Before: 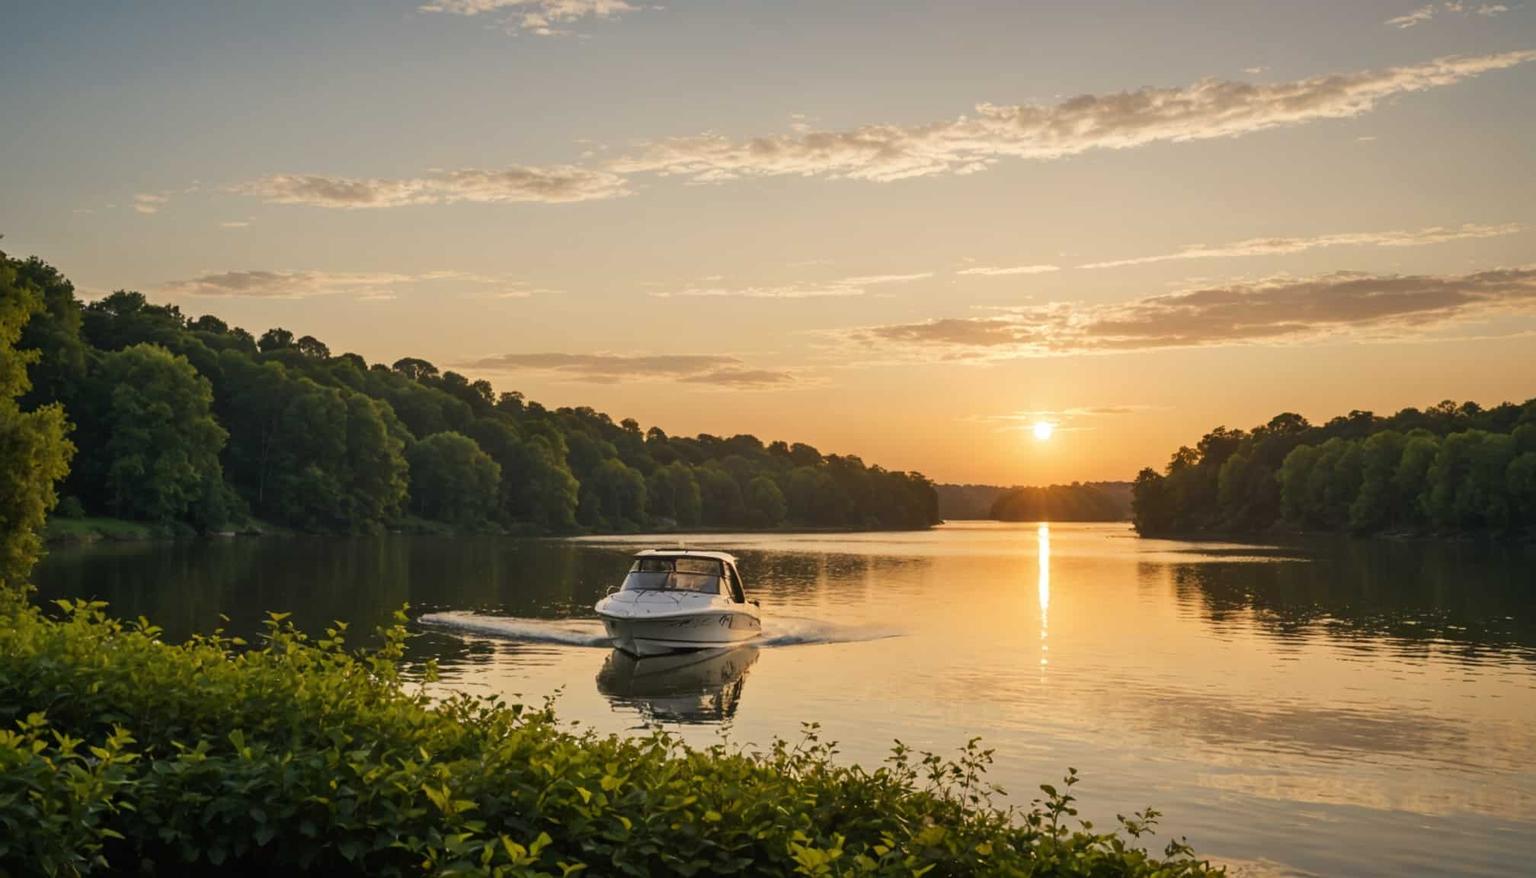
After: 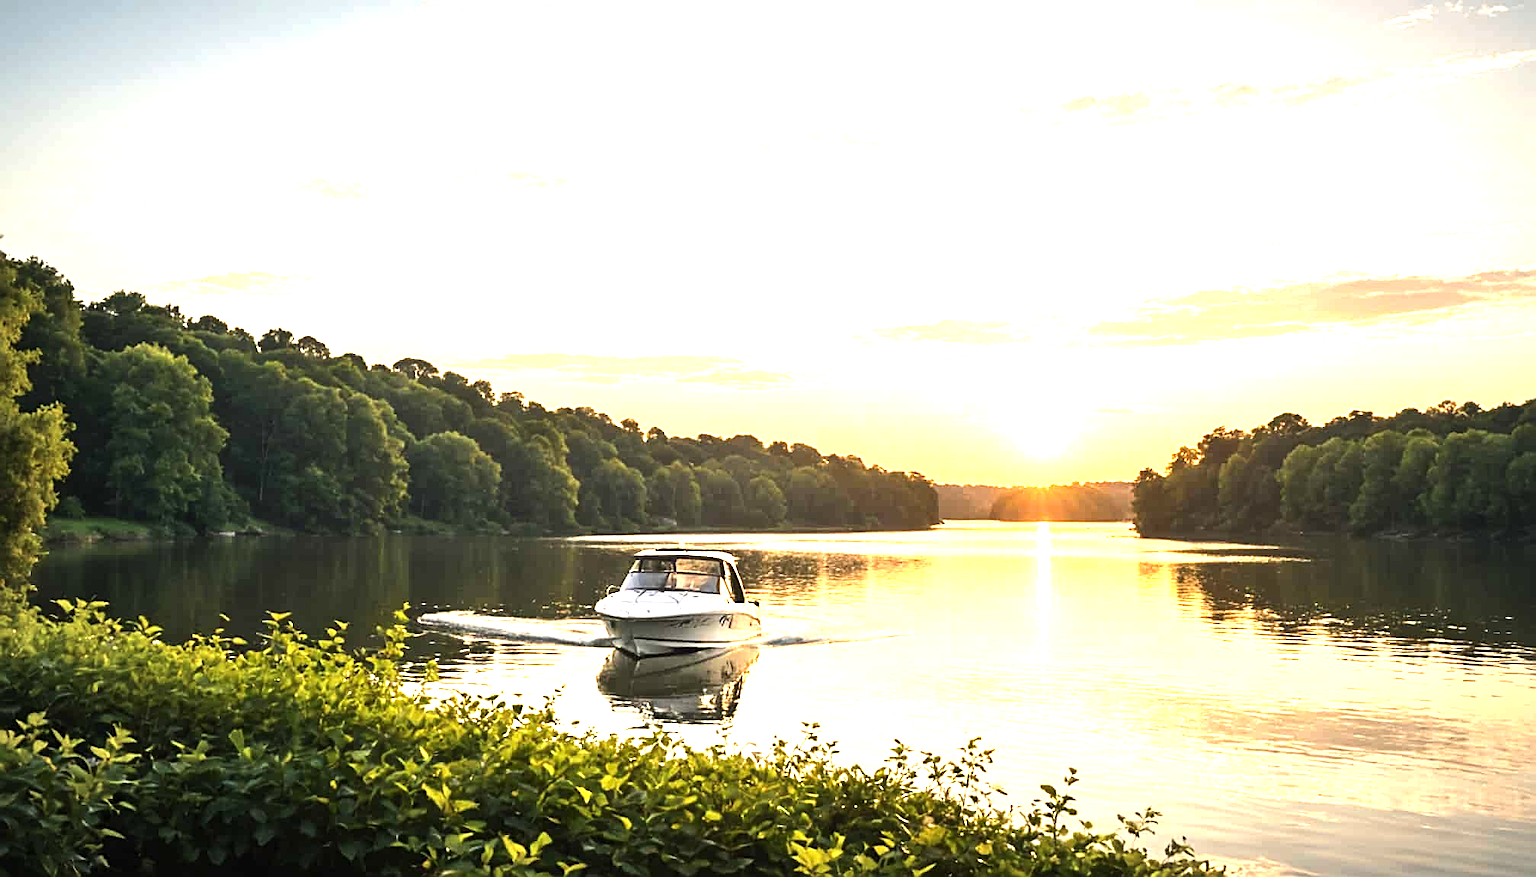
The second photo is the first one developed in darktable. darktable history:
exposure: black level correction 0, exposure 1.45 EV, compensate exposure bias true, compensate highlight preservation false
vignetting: fall-off radius 100%, width/height ratio 1.337
tone equalizer: -8 EV -0.75 EV, -7 EV -0.7 EV, -6 EV -0.6 EV, -5 EV -0.4 EV, -3 EV 0.4 EV, -2 EV 0.6 EV, -1 EV 0.7 EV, +0 EV 0.75 EV, edges refinement/feathering 500, mask exposure compensation -1.57 EV, preserve details no
sharpen: on, module defaults
